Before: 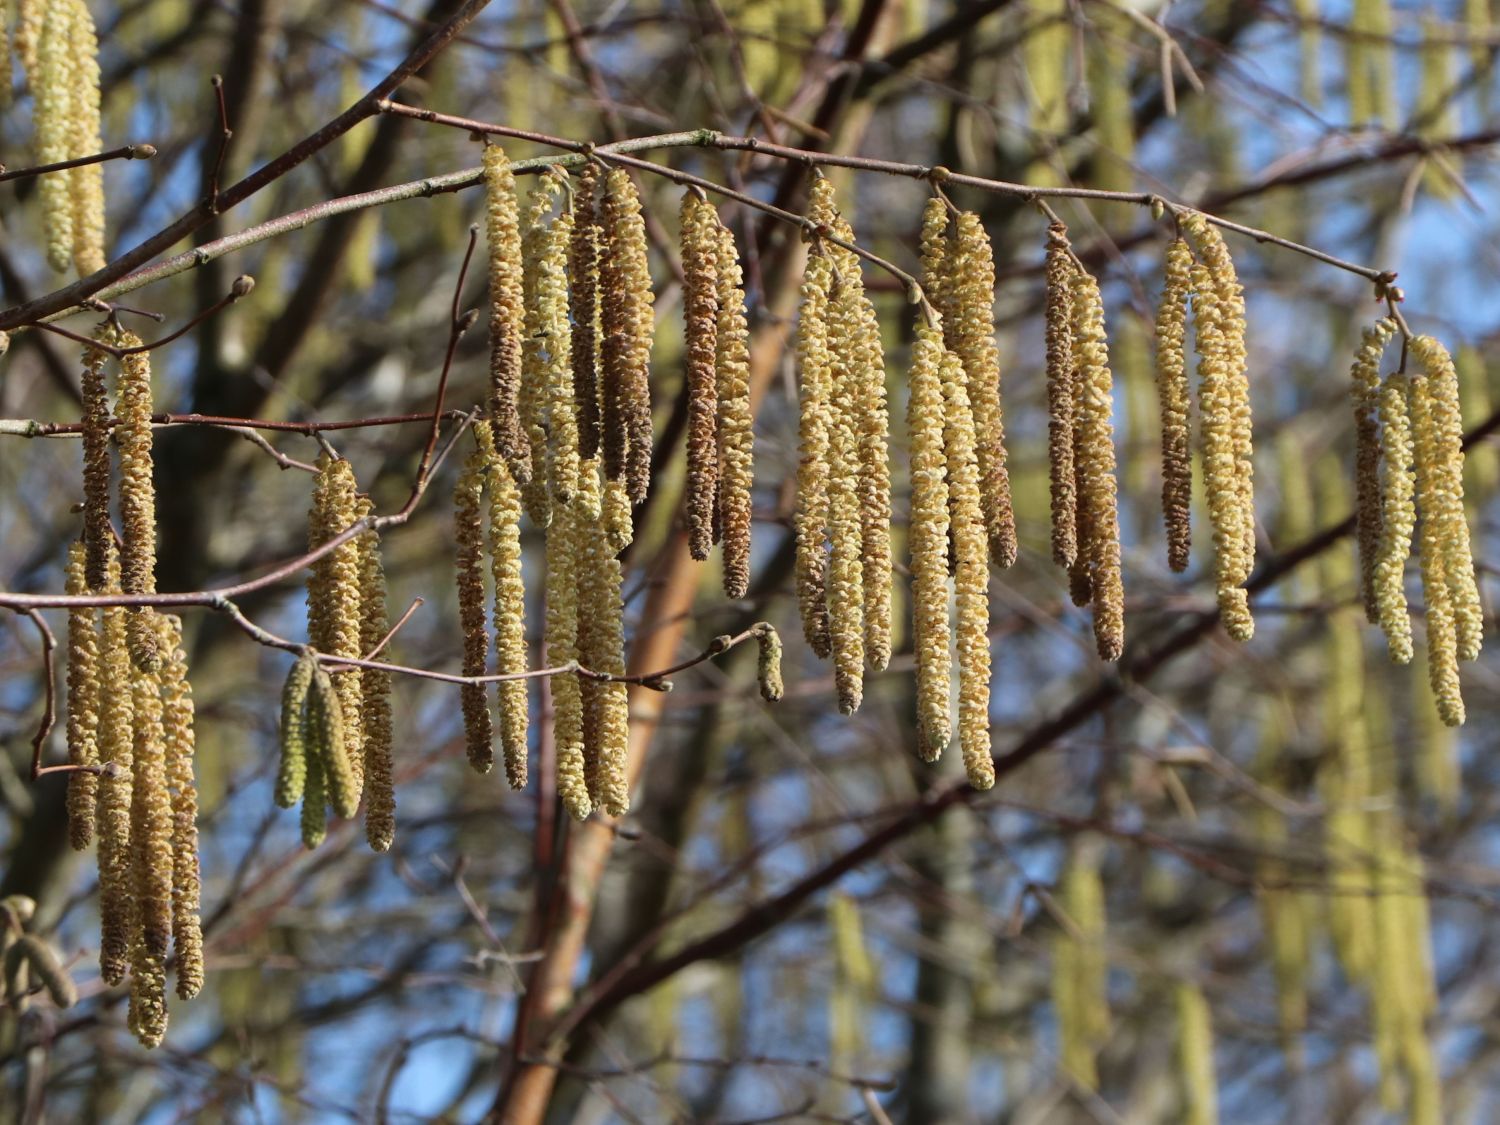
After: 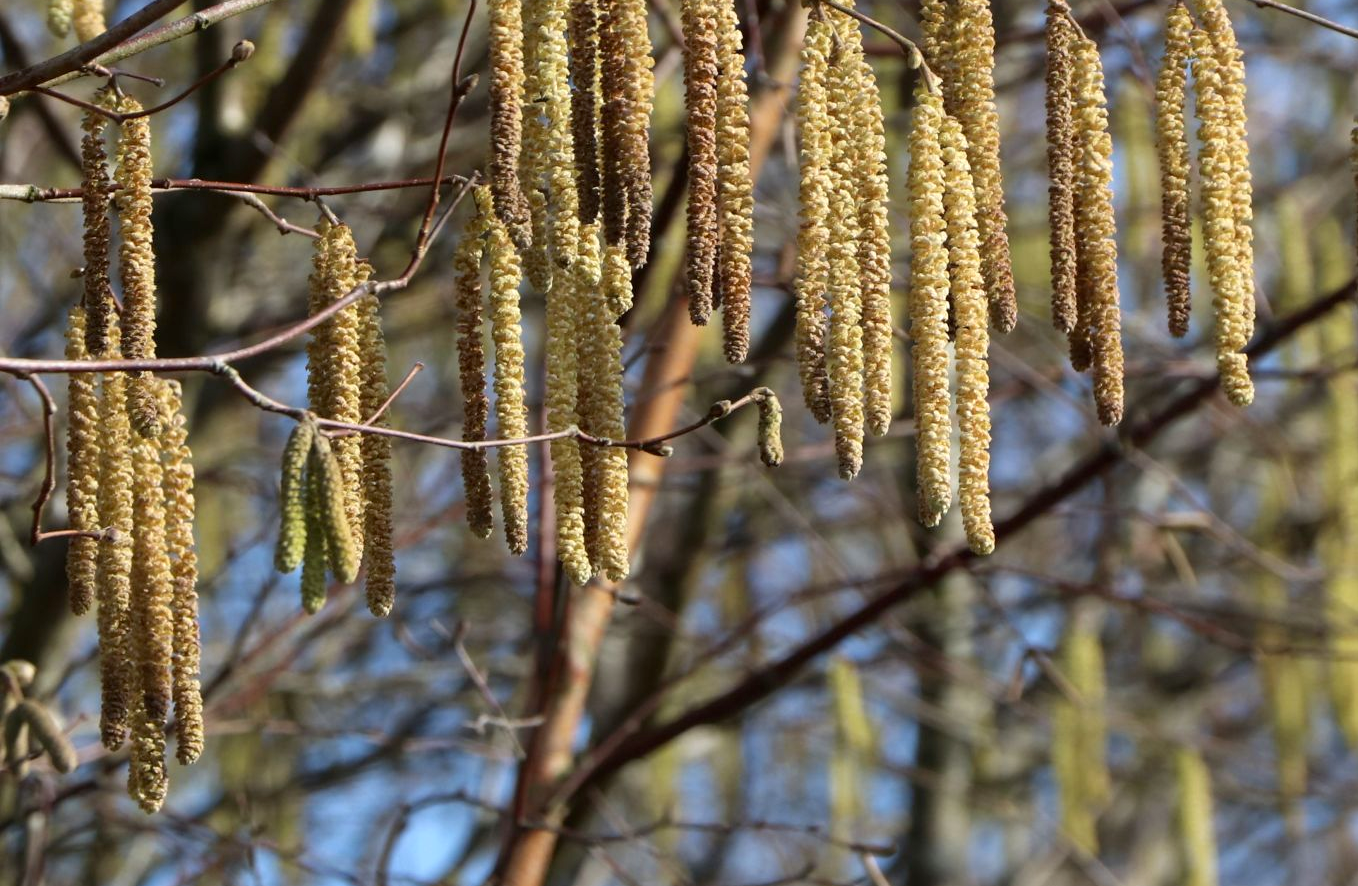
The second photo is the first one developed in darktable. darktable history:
crop: top 20.916%, right 9.437%, bottom 0.316%
exposure: black level correction 0.002, exposure 0.15 EV, compensate highlight preservation false
